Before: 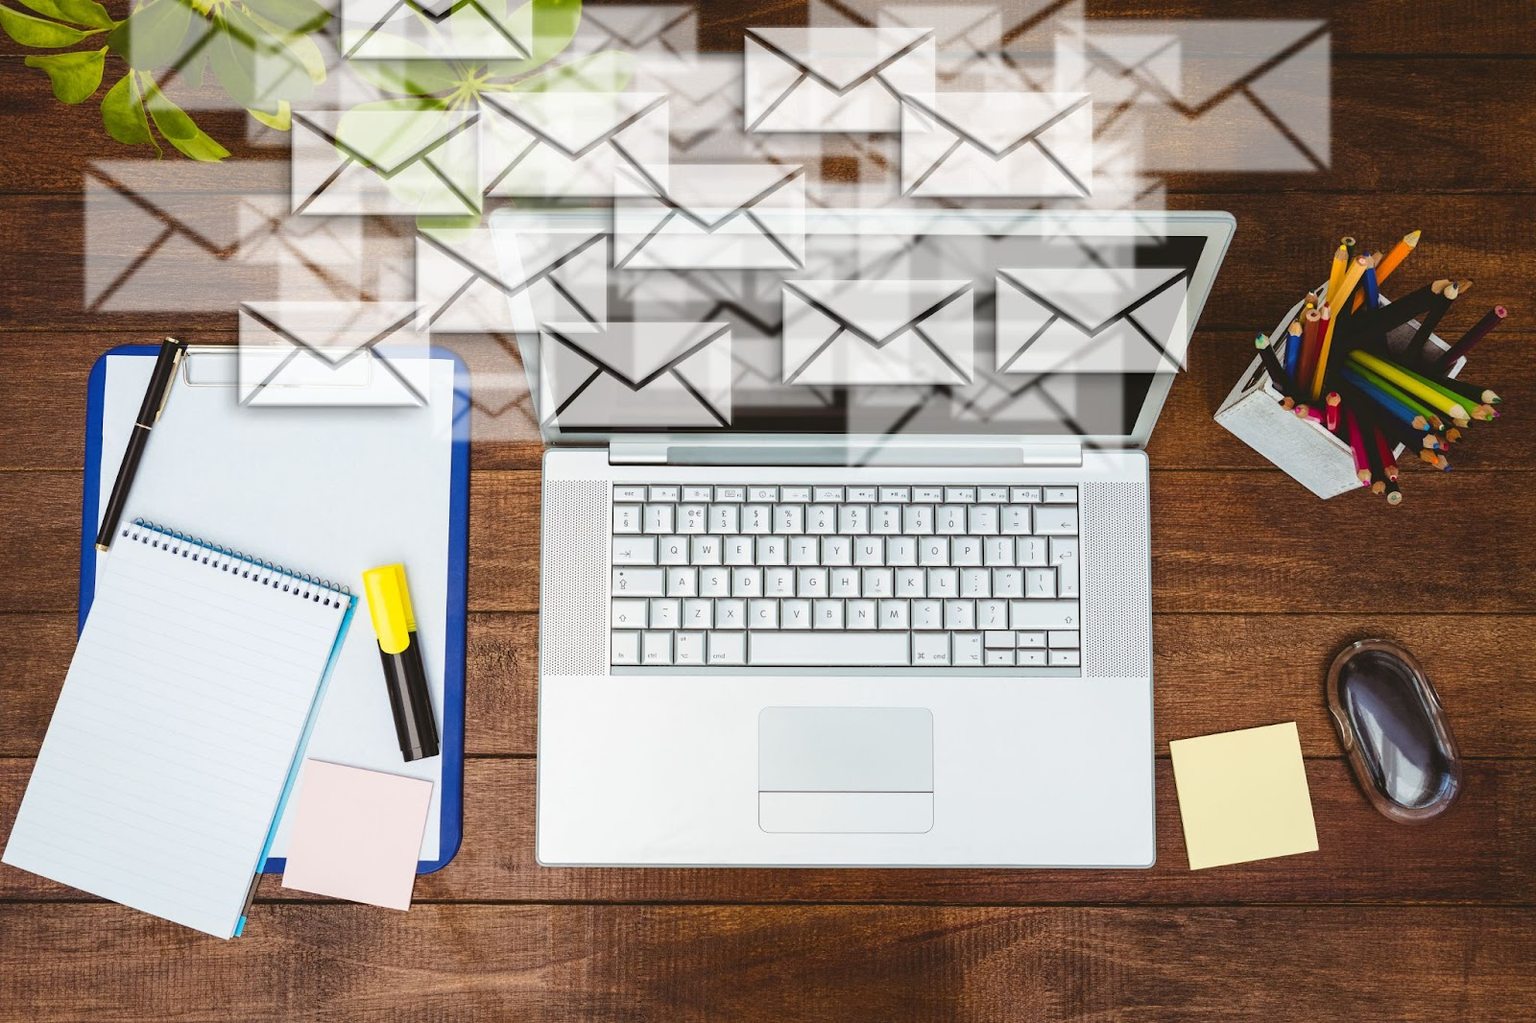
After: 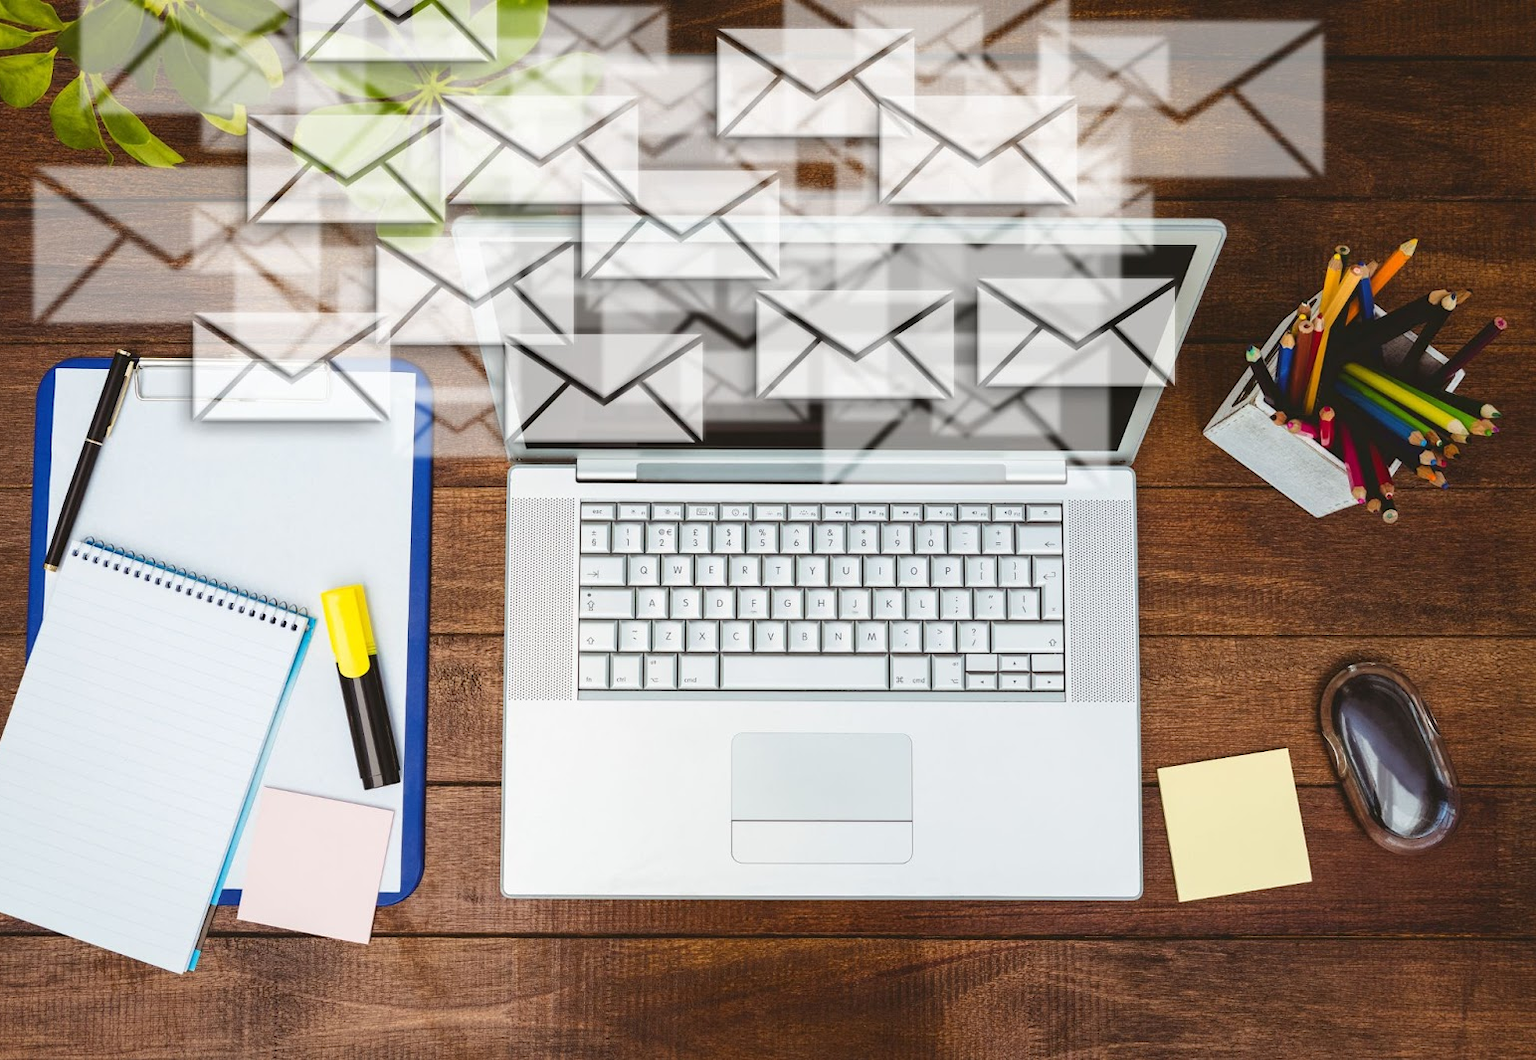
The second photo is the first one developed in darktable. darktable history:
crop and rotate: left 3.465%
